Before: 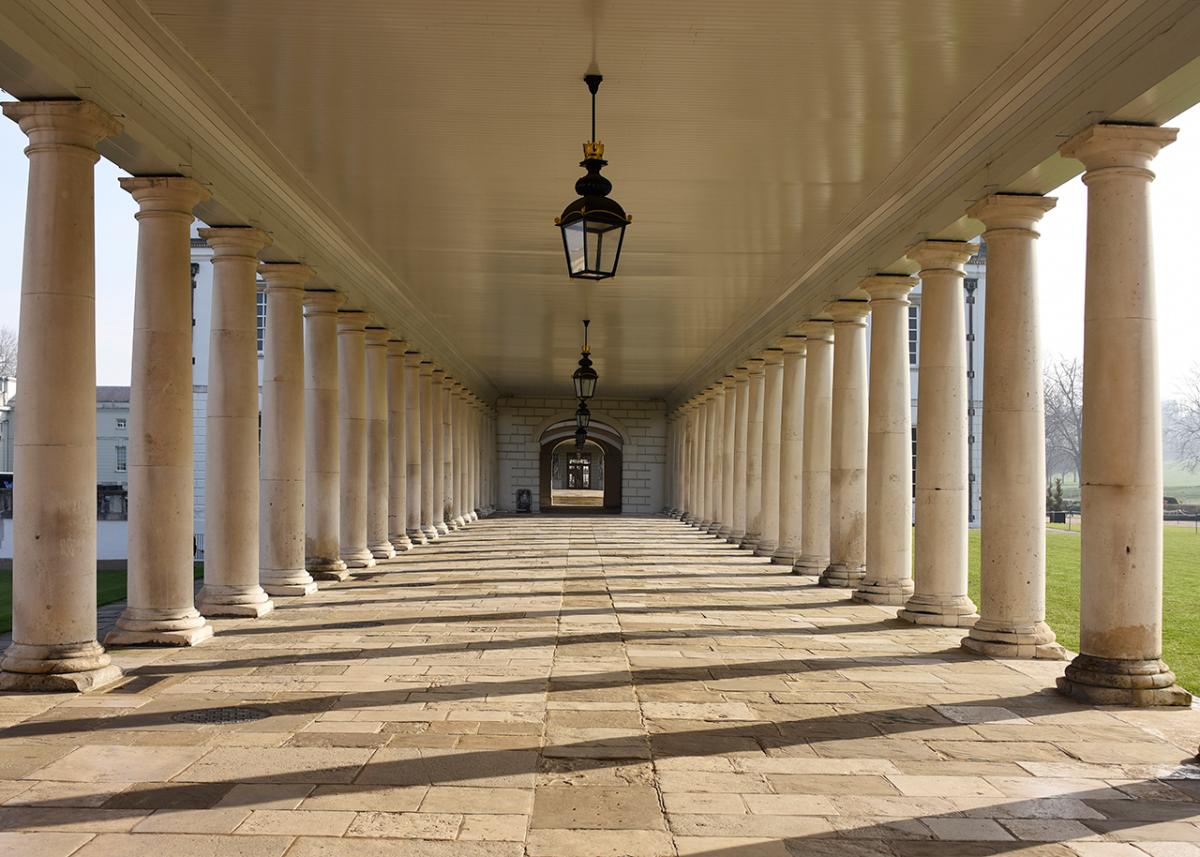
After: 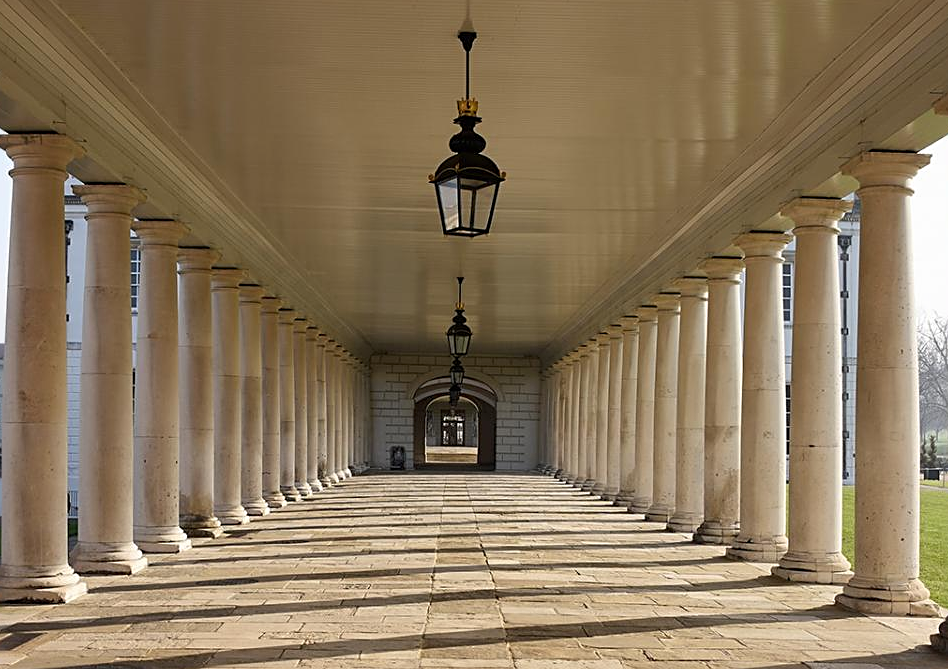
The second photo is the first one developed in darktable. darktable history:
crop and rotate: left 10.536%, top 5.103%, right 10.442%, bottom 16.789%
sharpen: on, module defaults
exposure: exposure -0.023 EV, compensate exposure bias true, compensate highlight preservation false
